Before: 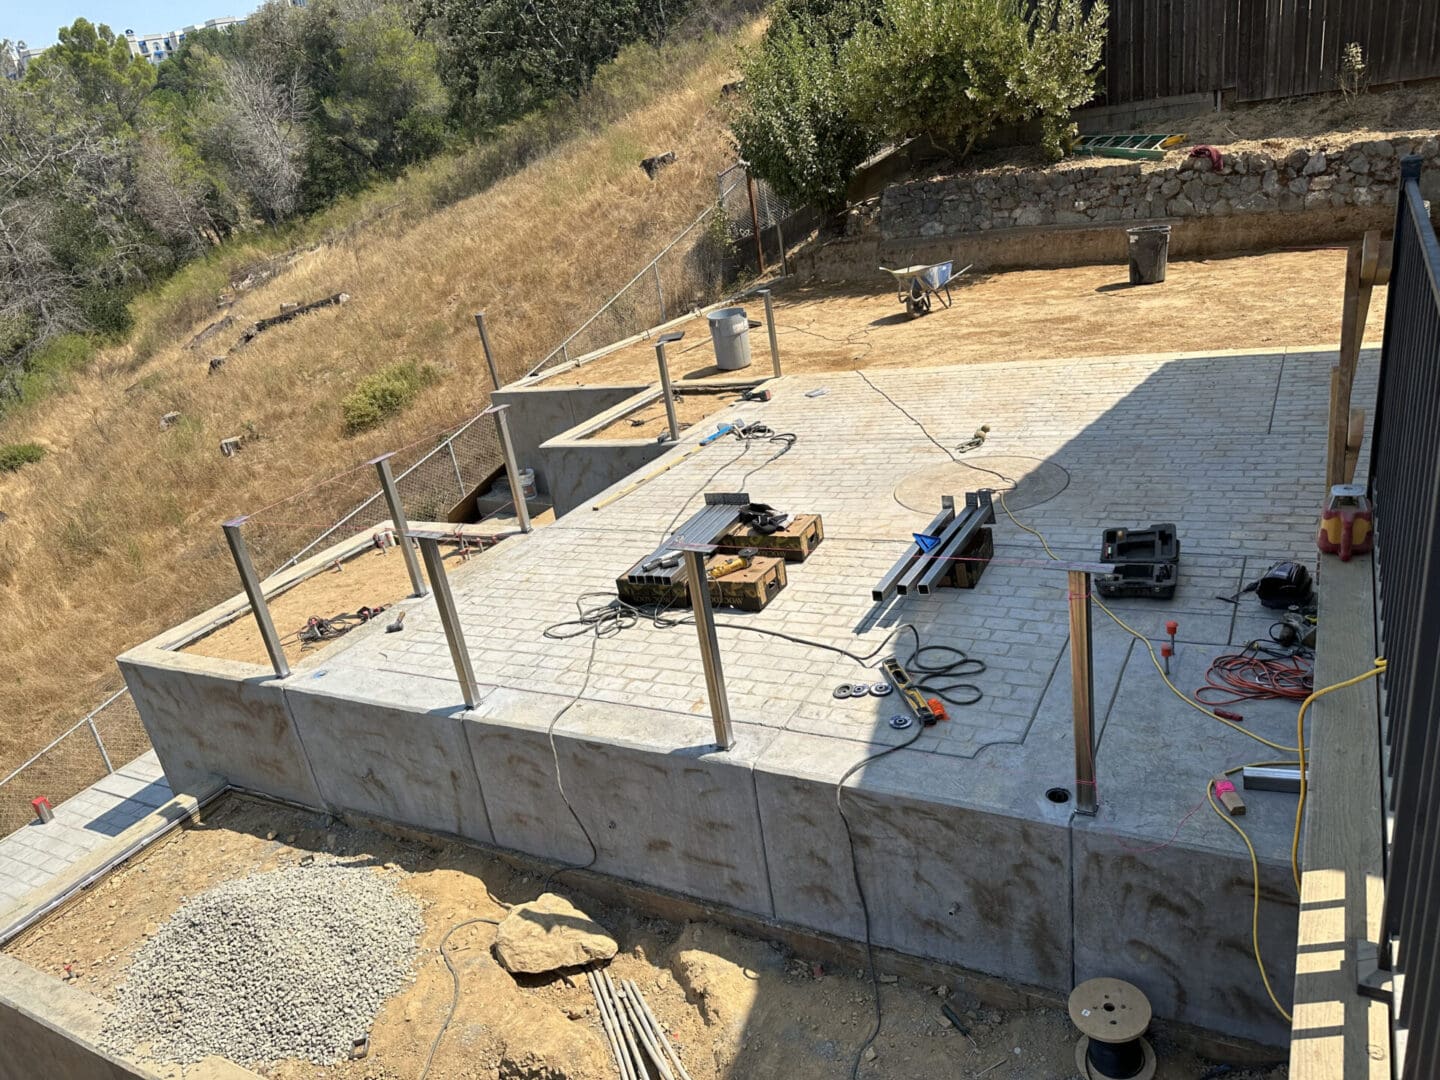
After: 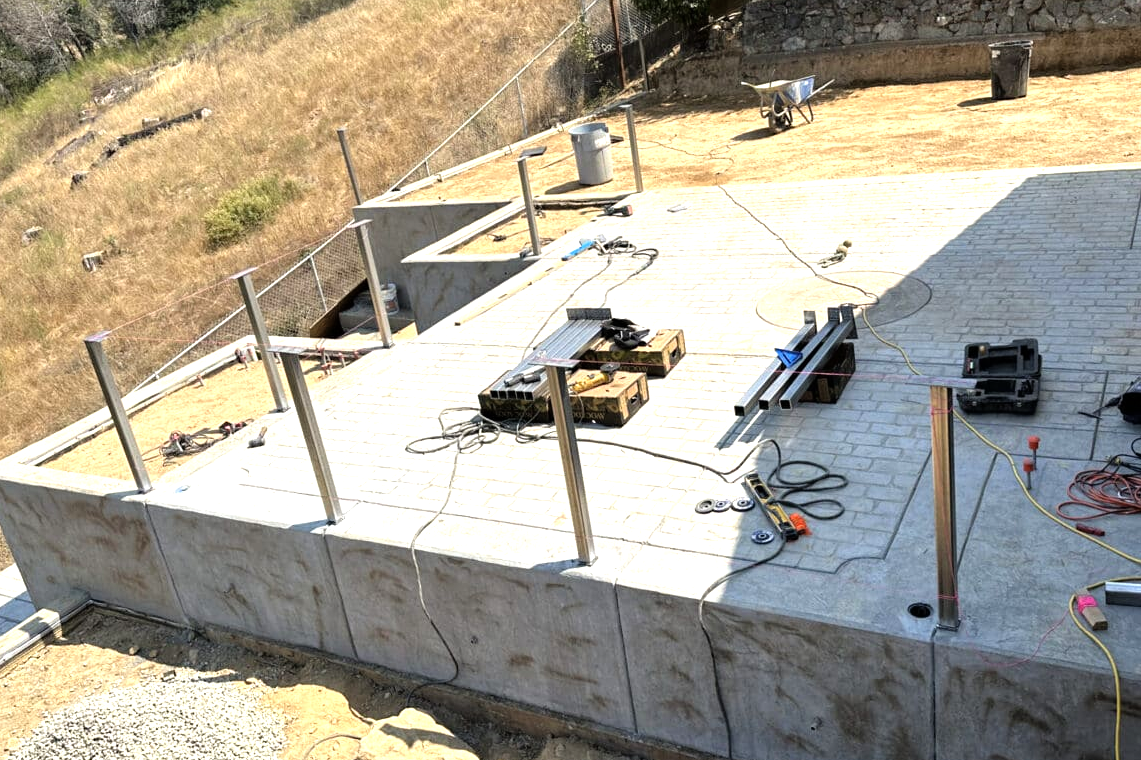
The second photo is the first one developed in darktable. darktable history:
crop: left 9.586%, top 17.22%, right 11.142%, bottom 12.327%
tone equalizer: -8 EV -0.751 EV, -7 EV -0.737 EV, -6 EV -0.61 EV, -5 EV -0.424 EV, -3 EV 0.386 EV, -2 EV 0.6 EV, -1 EV 0.7 EV, +0 EV 0.775 EV
